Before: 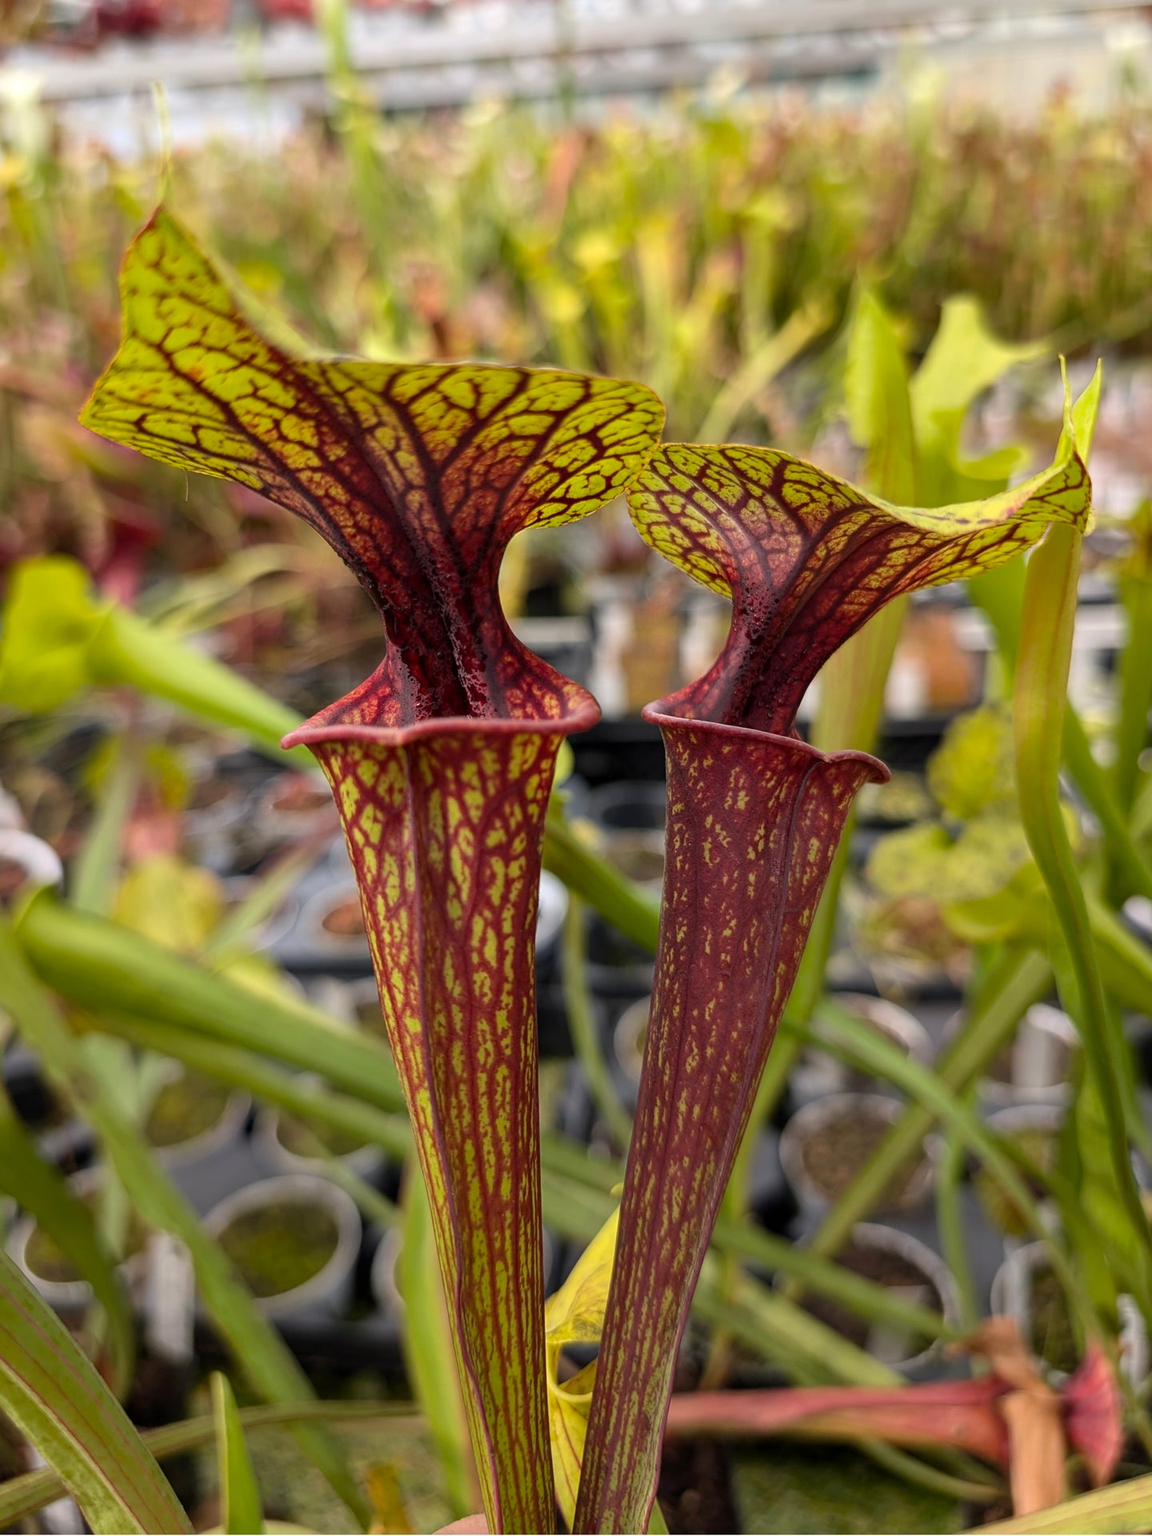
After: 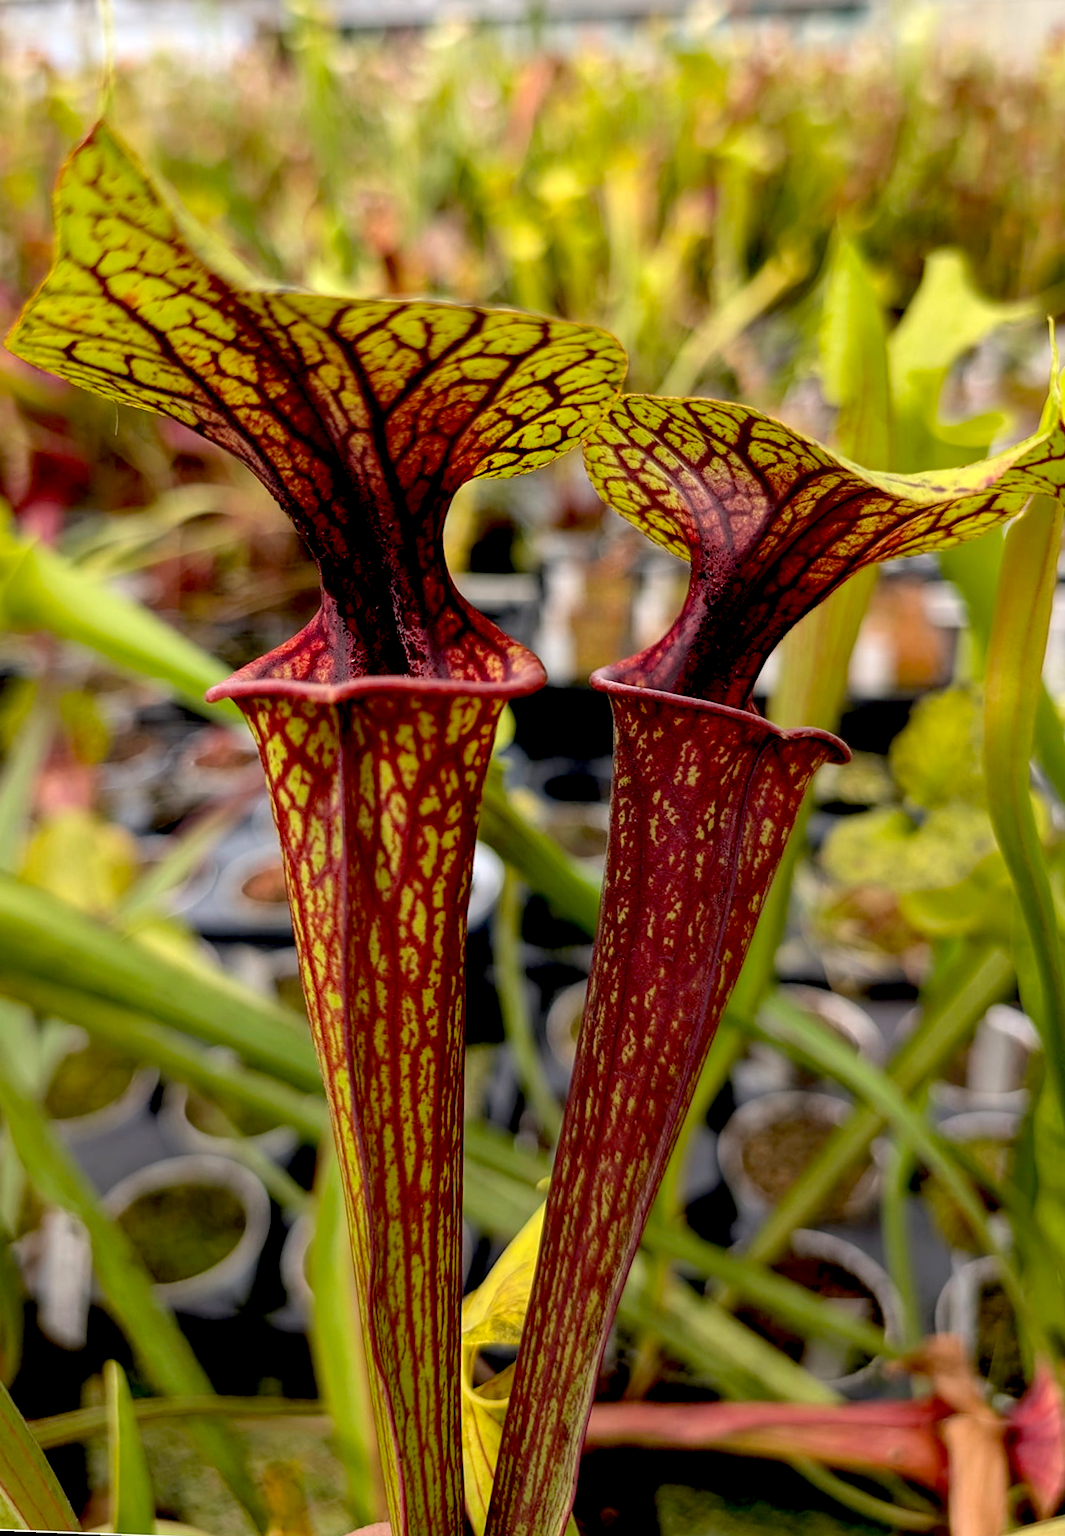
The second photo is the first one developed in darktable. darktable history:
crop: left 9.807%, top 6.259%, right 7.334%, bottom 2.177%
exposure: black level correction 0.025, exposure 0.182 EV, compensate highlight preservation false
rotate and perspective: rotation 2.27°, automatic cropping off
